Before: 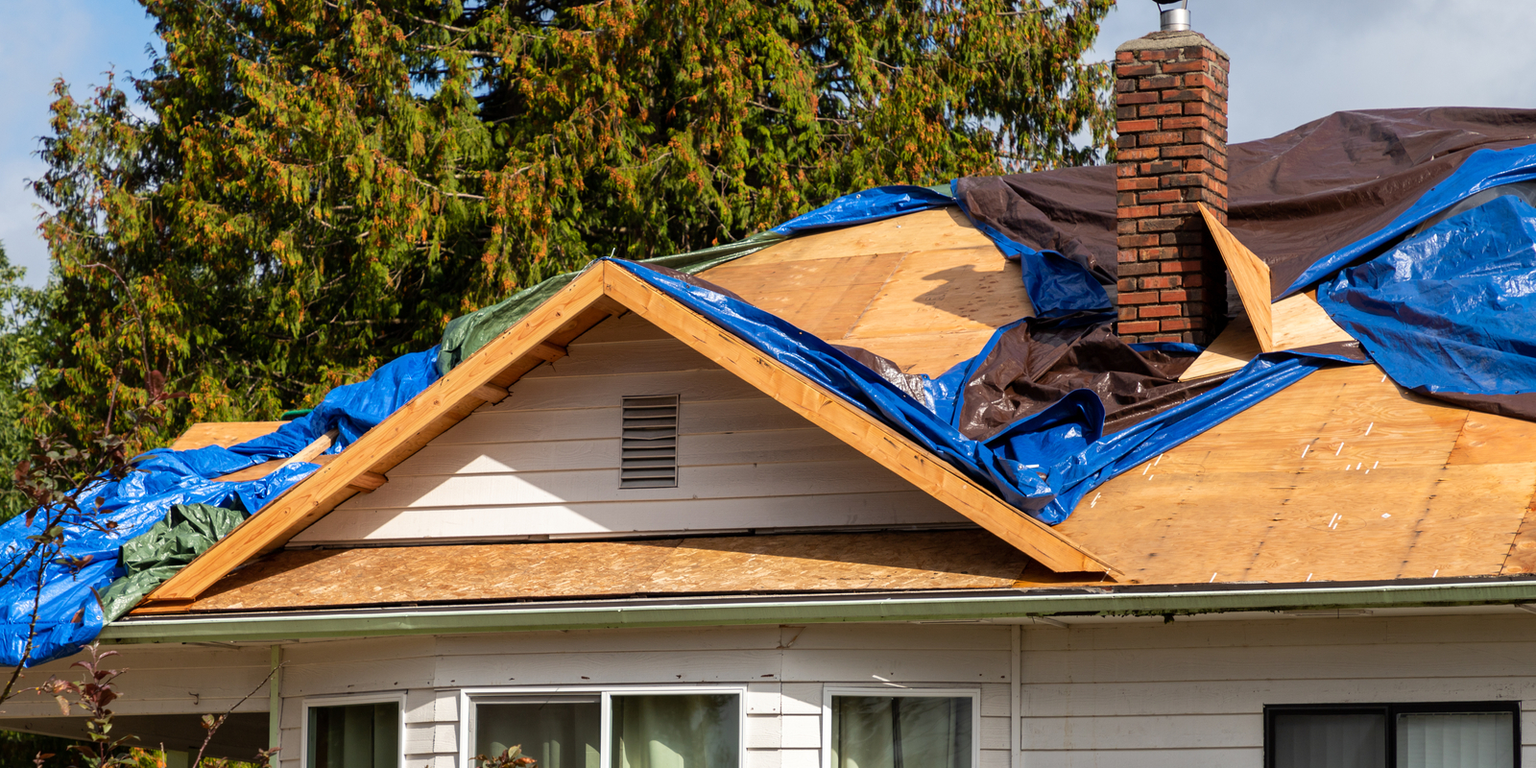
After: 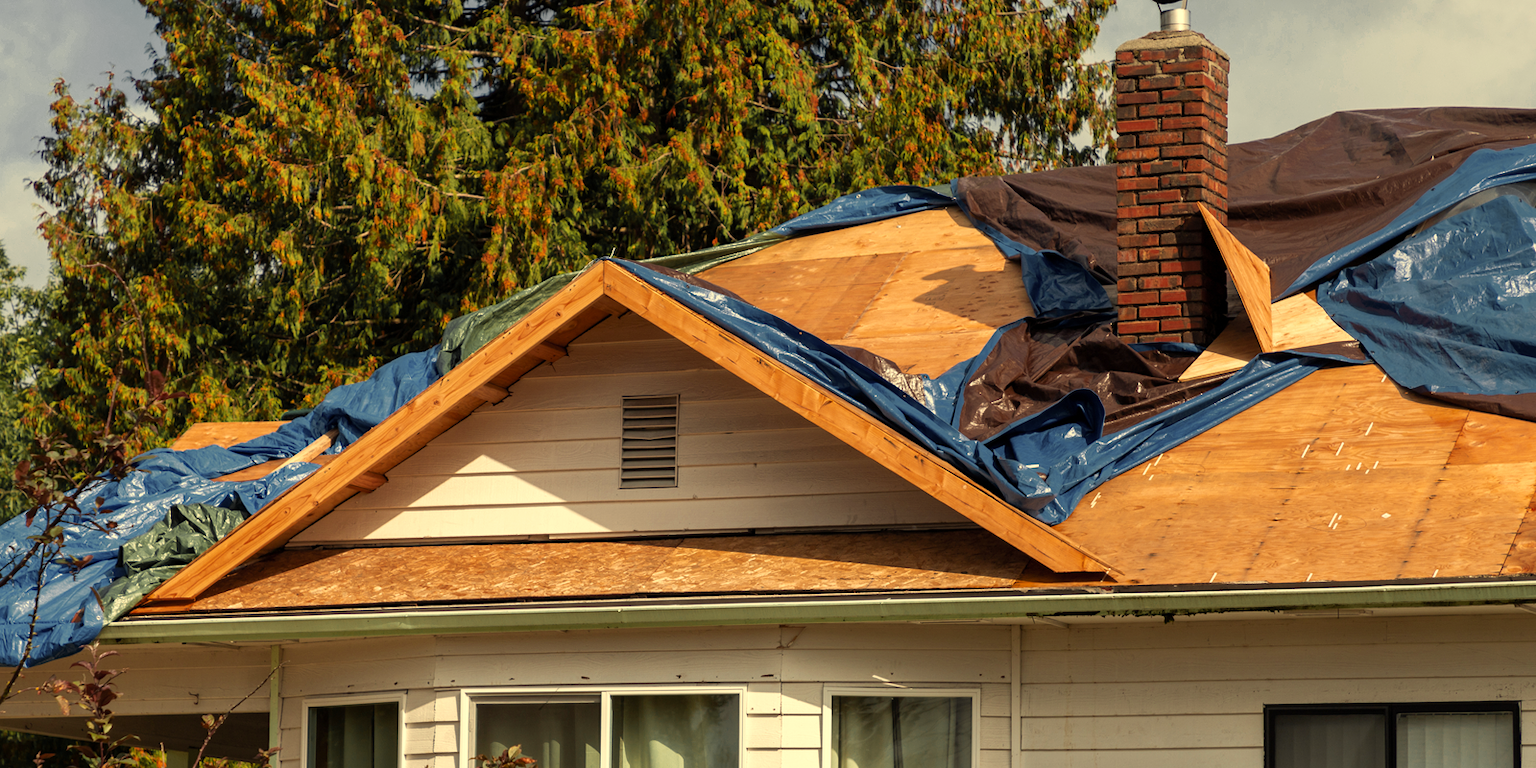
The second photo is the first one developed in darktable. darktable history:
color zones: curves: ch0 [(0.035, 0.242) (0.25, 0.5) (0.384, 0.214) (0.488, 0.255) (0.75, 0.5)]; ch1 [(0.063, 0.379) (0.25, 0.5) (0.354, 0.201) (0.489, 0.085) (0.729, 0.271)]; ch2 [(0.25, 0.5) (0.38, 0.517) (0.442, 0.51) (0.735, 0.456)]
white balance: red 1.08, blue 0.791
